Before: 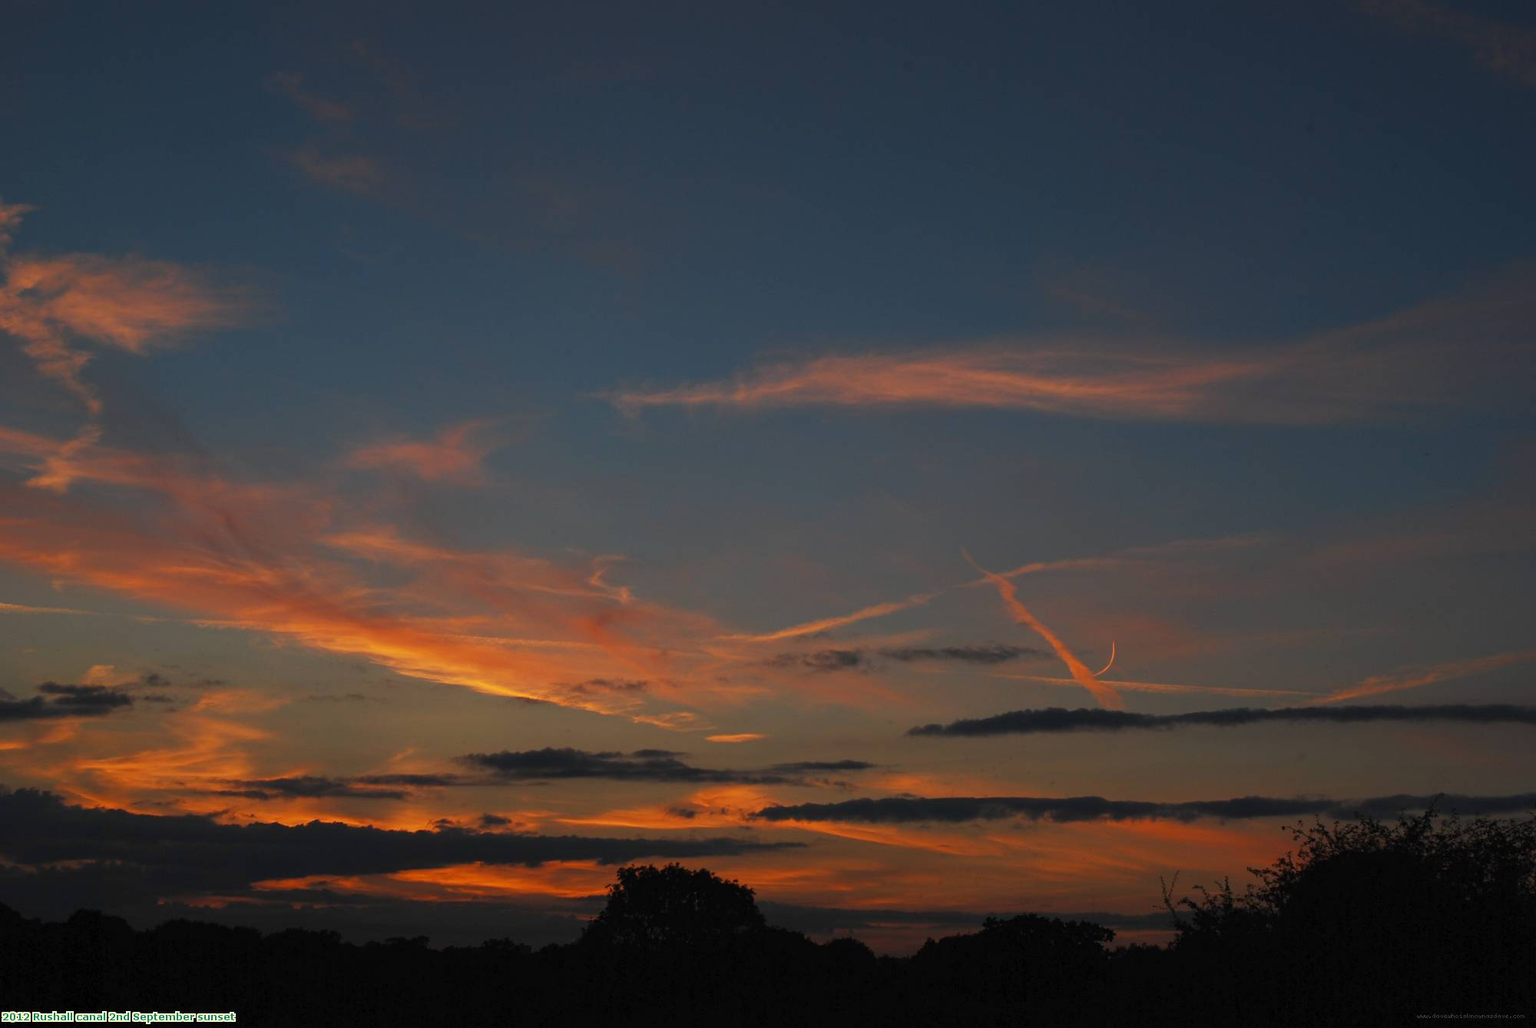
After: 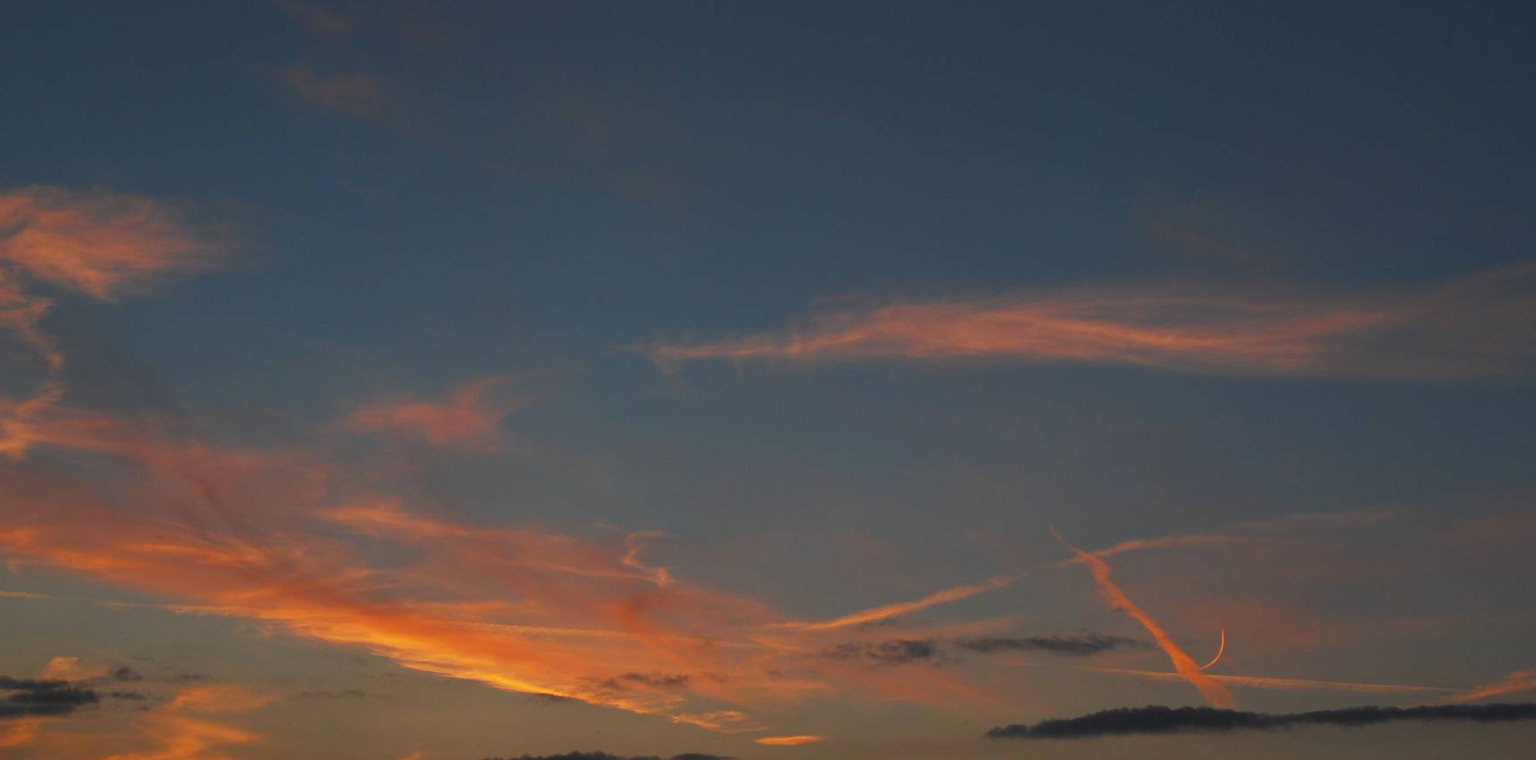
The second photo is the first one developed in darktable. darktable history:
exposure: exposure 0.2 EV, compensate highlight preservation false
crop: left 3.015%, top 8.969%, right 9.647%, bottom 26.457%
contrast equalizer: octaves 7, y [[0.6 ×6], [0.55 ×6], [0 ×6], [0 ×6], [0 ×6]], mix -0.2
